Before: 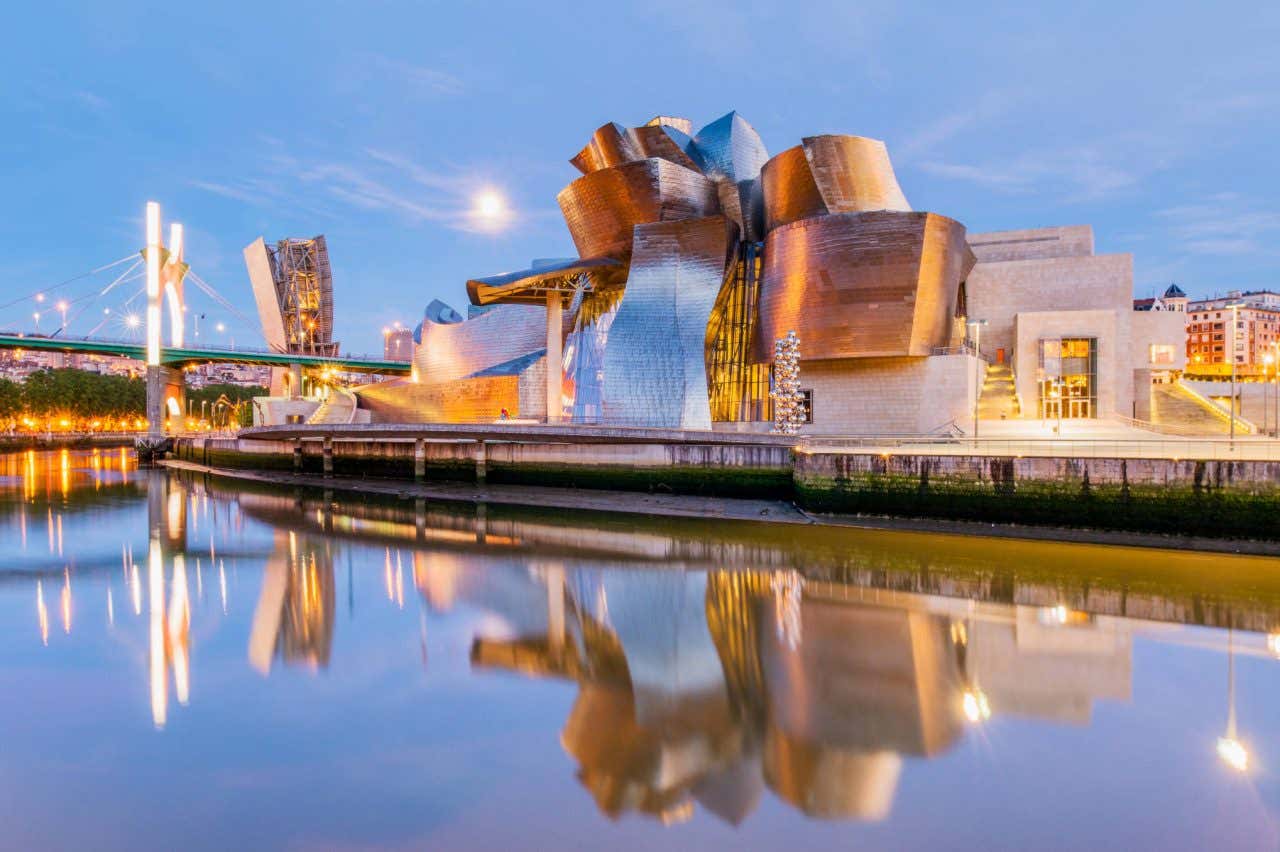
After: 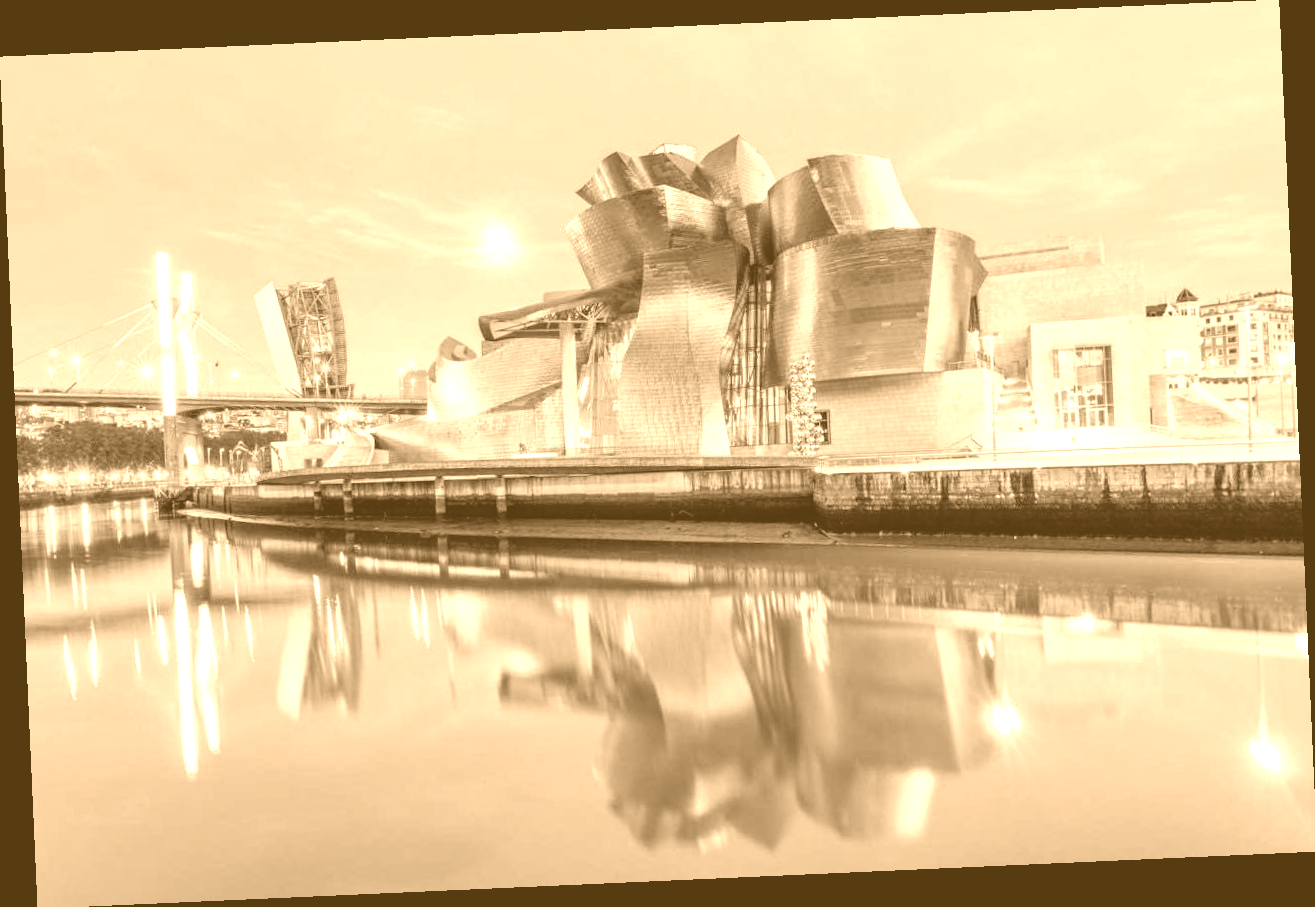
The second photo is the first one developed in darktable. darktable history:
rotate and perspective: rotation -2.56°, automatic cropping off
colorize: hue 28.8°, source mix 100%
